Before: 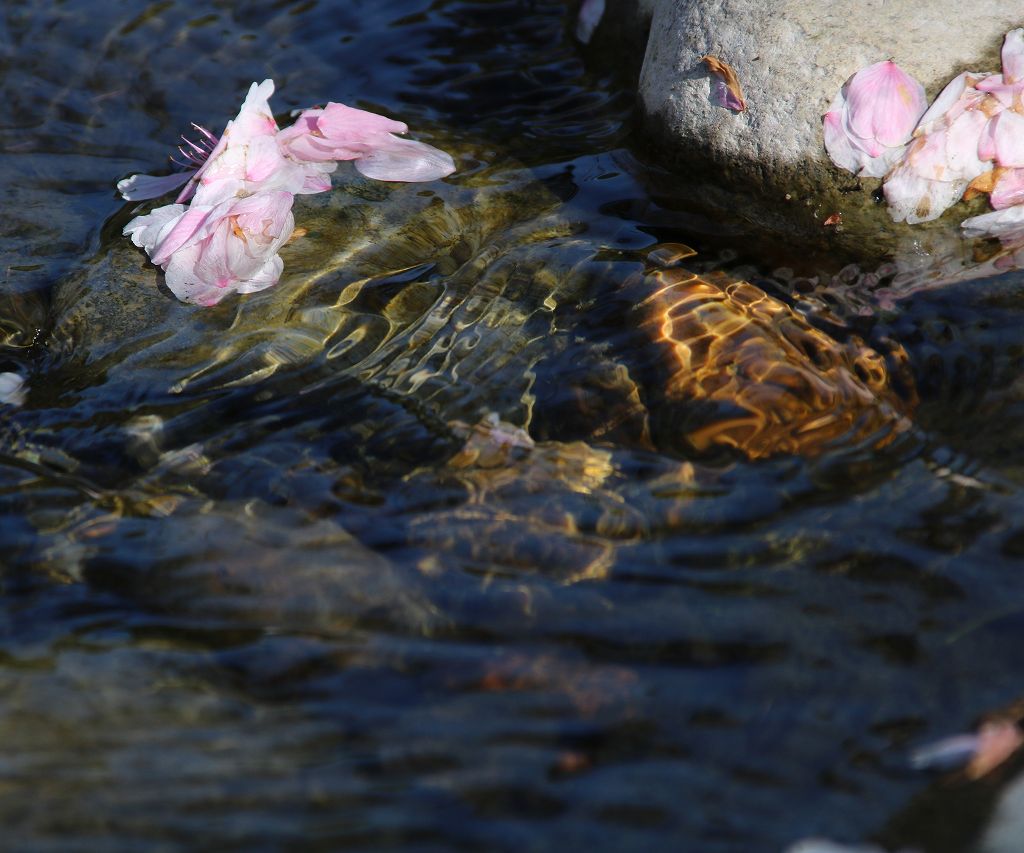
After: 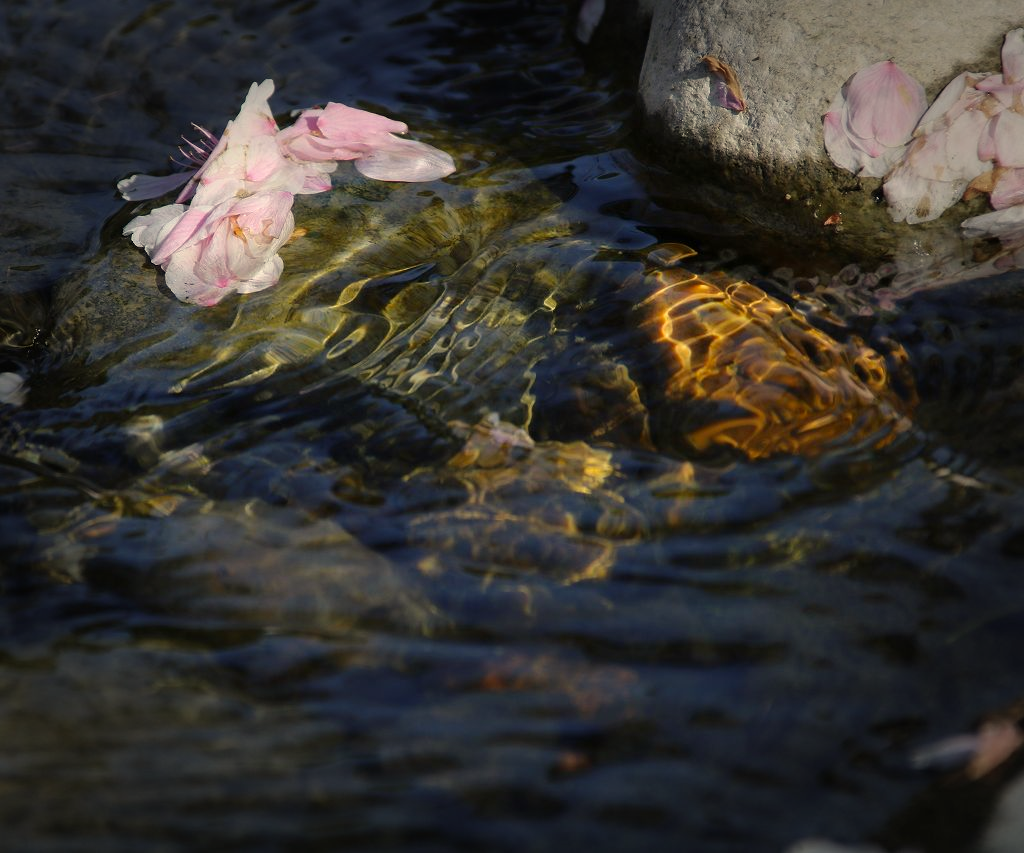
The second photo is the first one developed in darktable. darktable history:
color correction: highlights a* 1.39, highlights b* 17.83
vignetting: fall-off start 66.7%, fall-off radius 39.74%, brightness -0.576, saturation -0.258, automatic ratio true, width/height ratio 0.671, dithering 16-bit output
